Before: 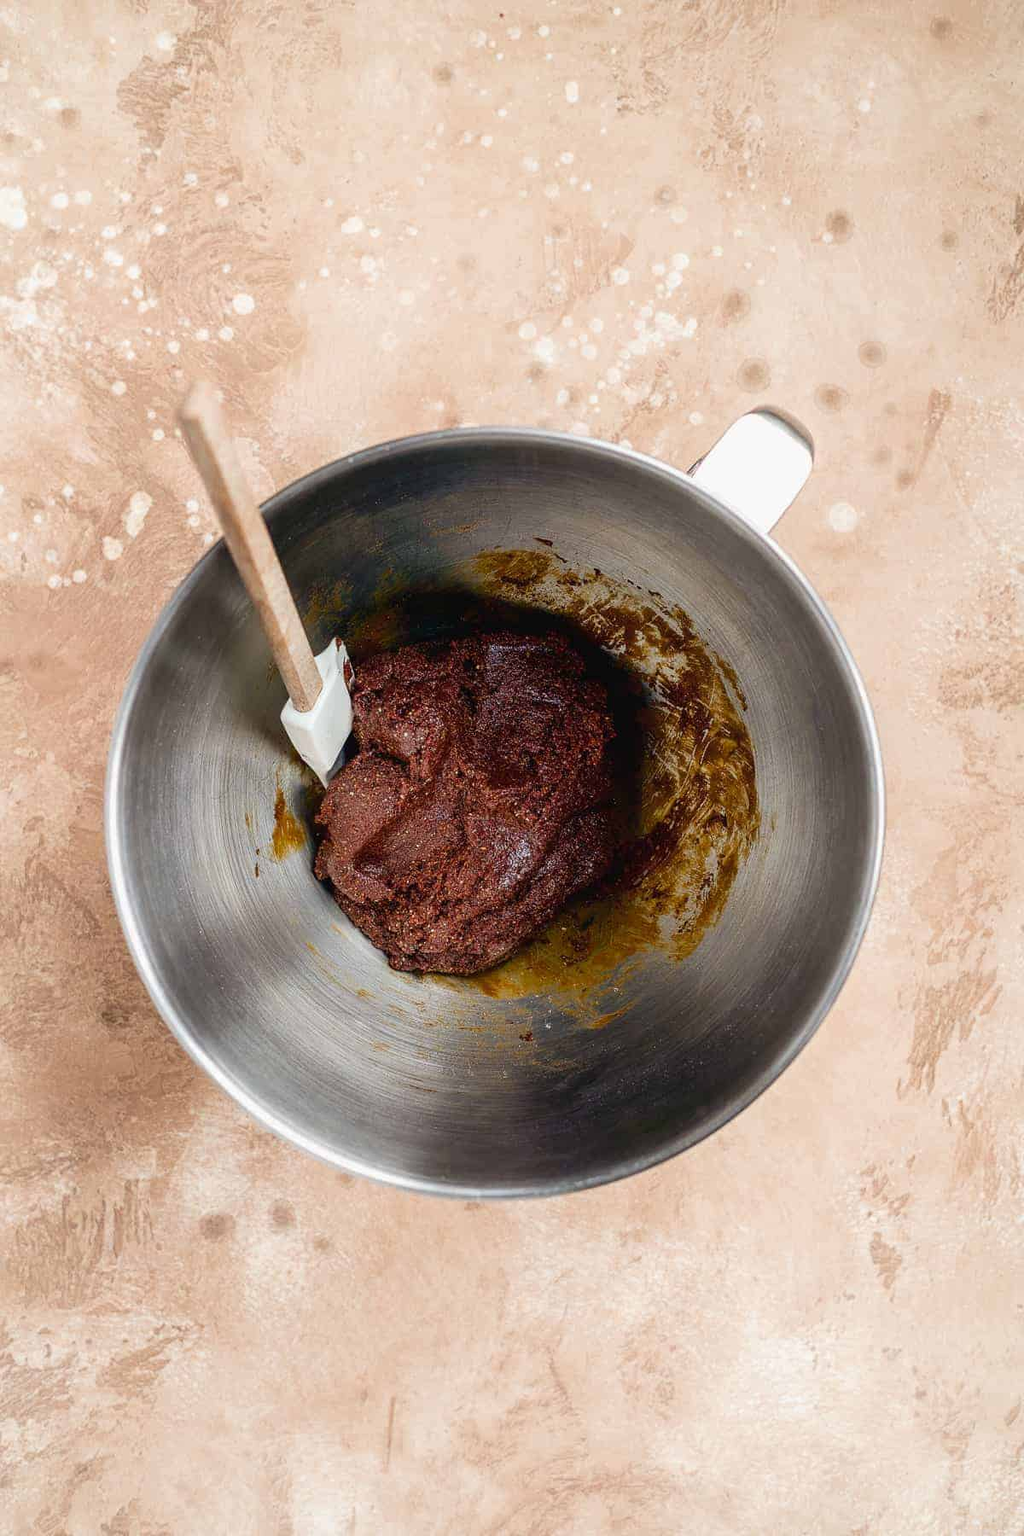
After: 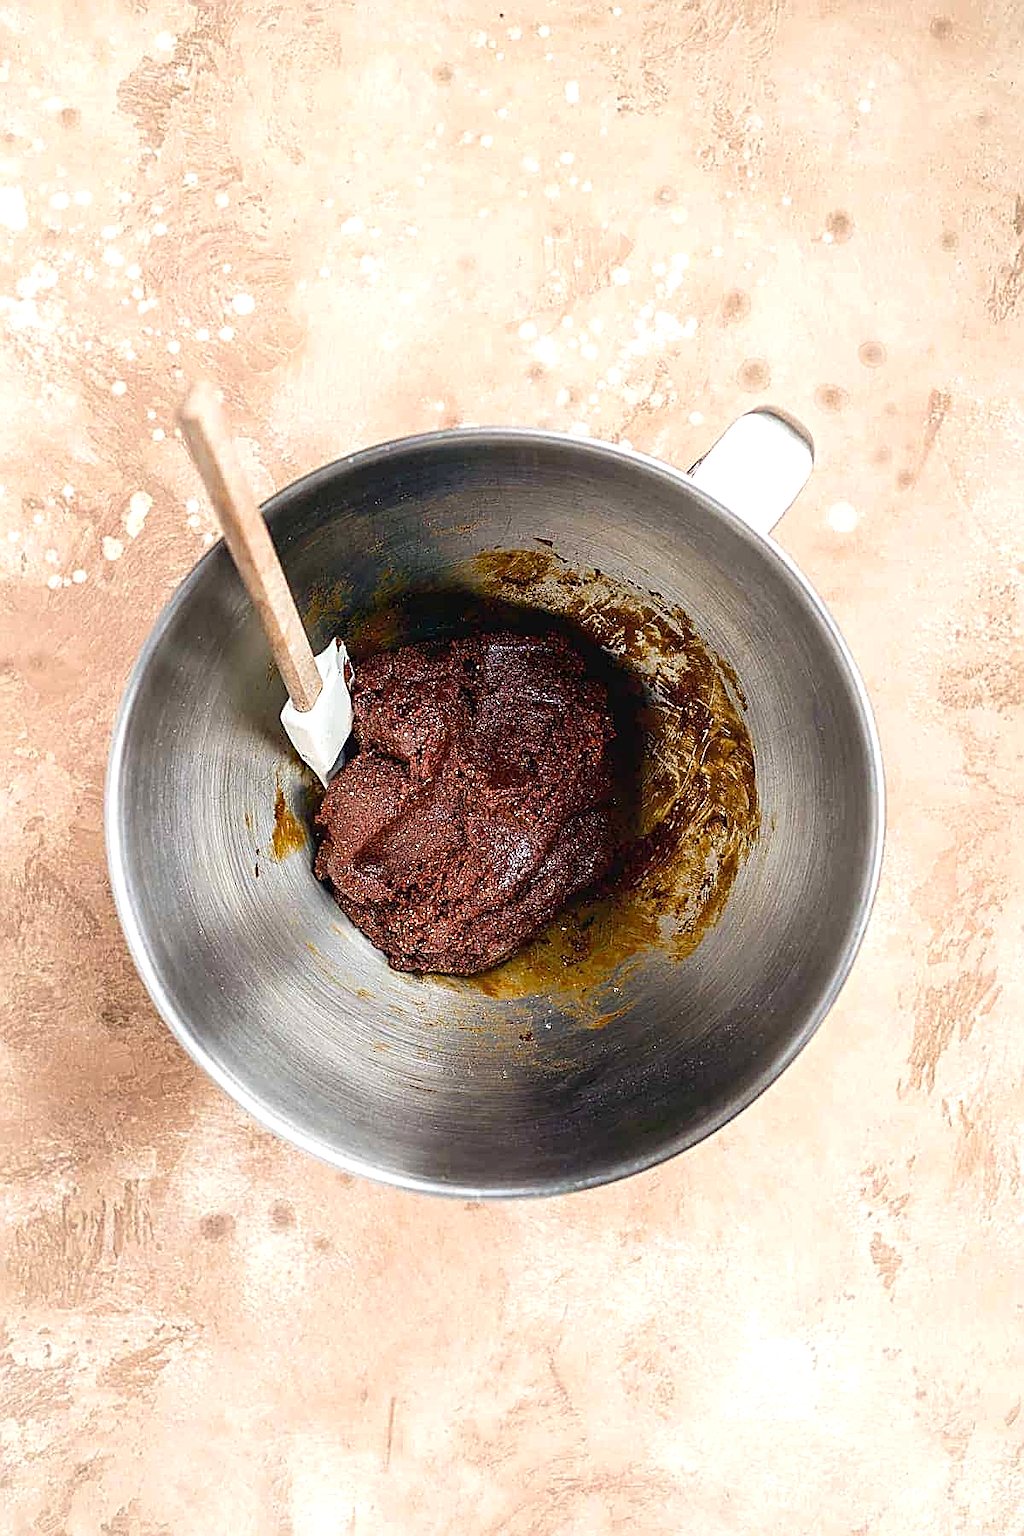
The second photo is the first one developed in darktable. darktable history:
sharpen: amount 0.991
exposure: exposure 0.445 EV, compensate exposure bias true, compensate highlight preservation false
